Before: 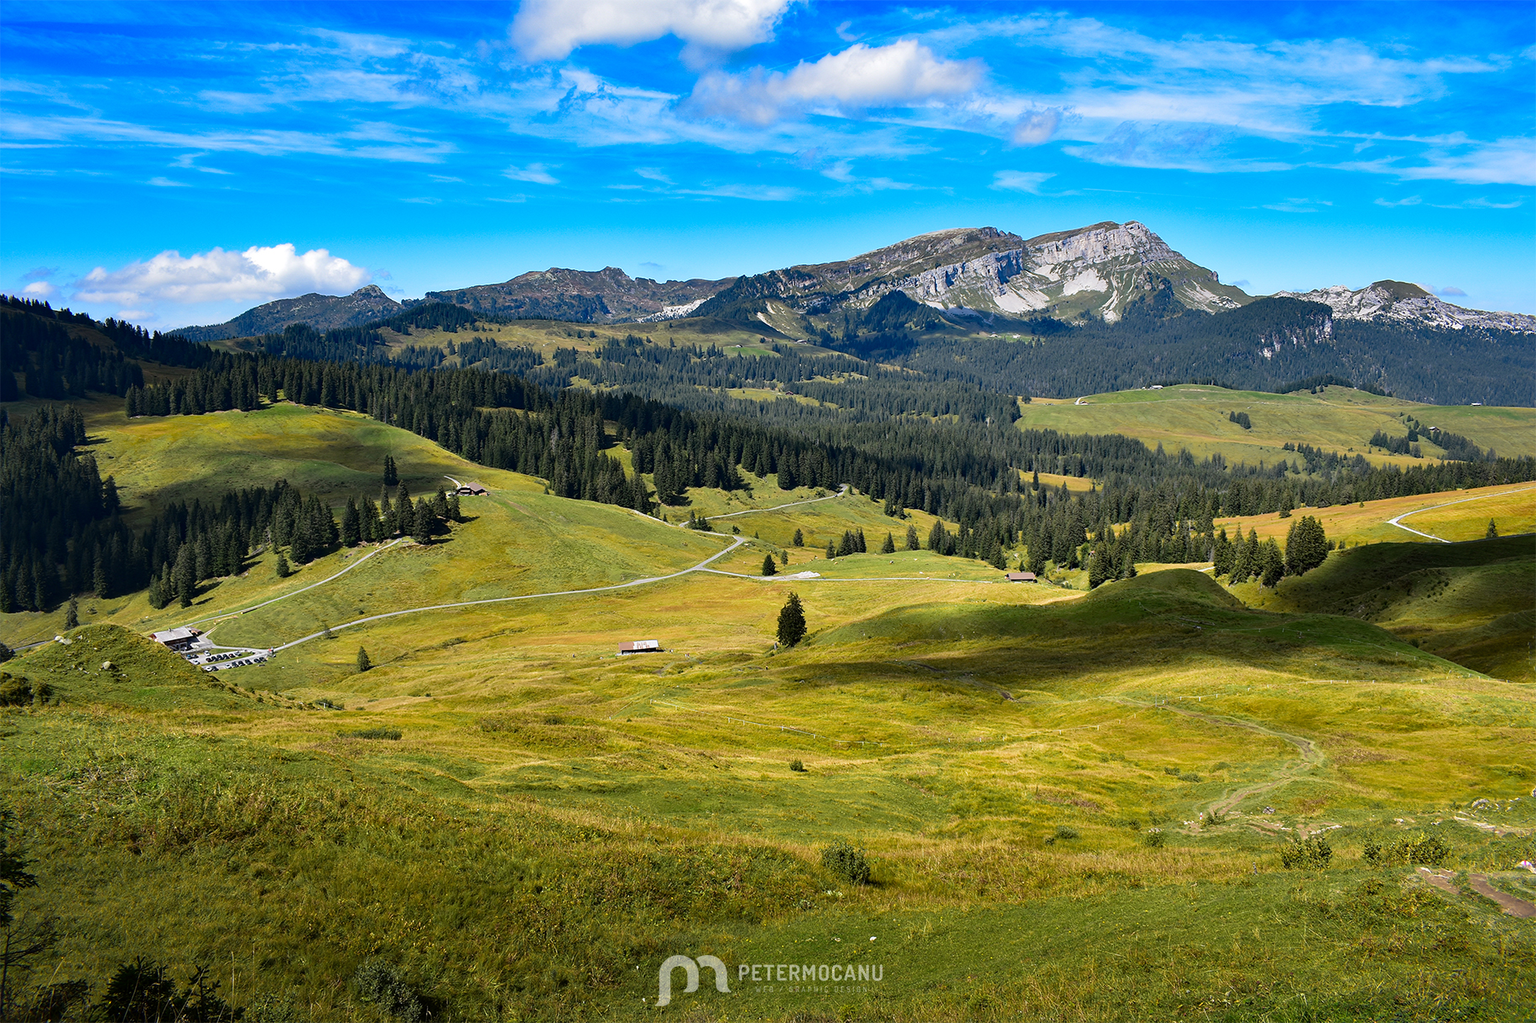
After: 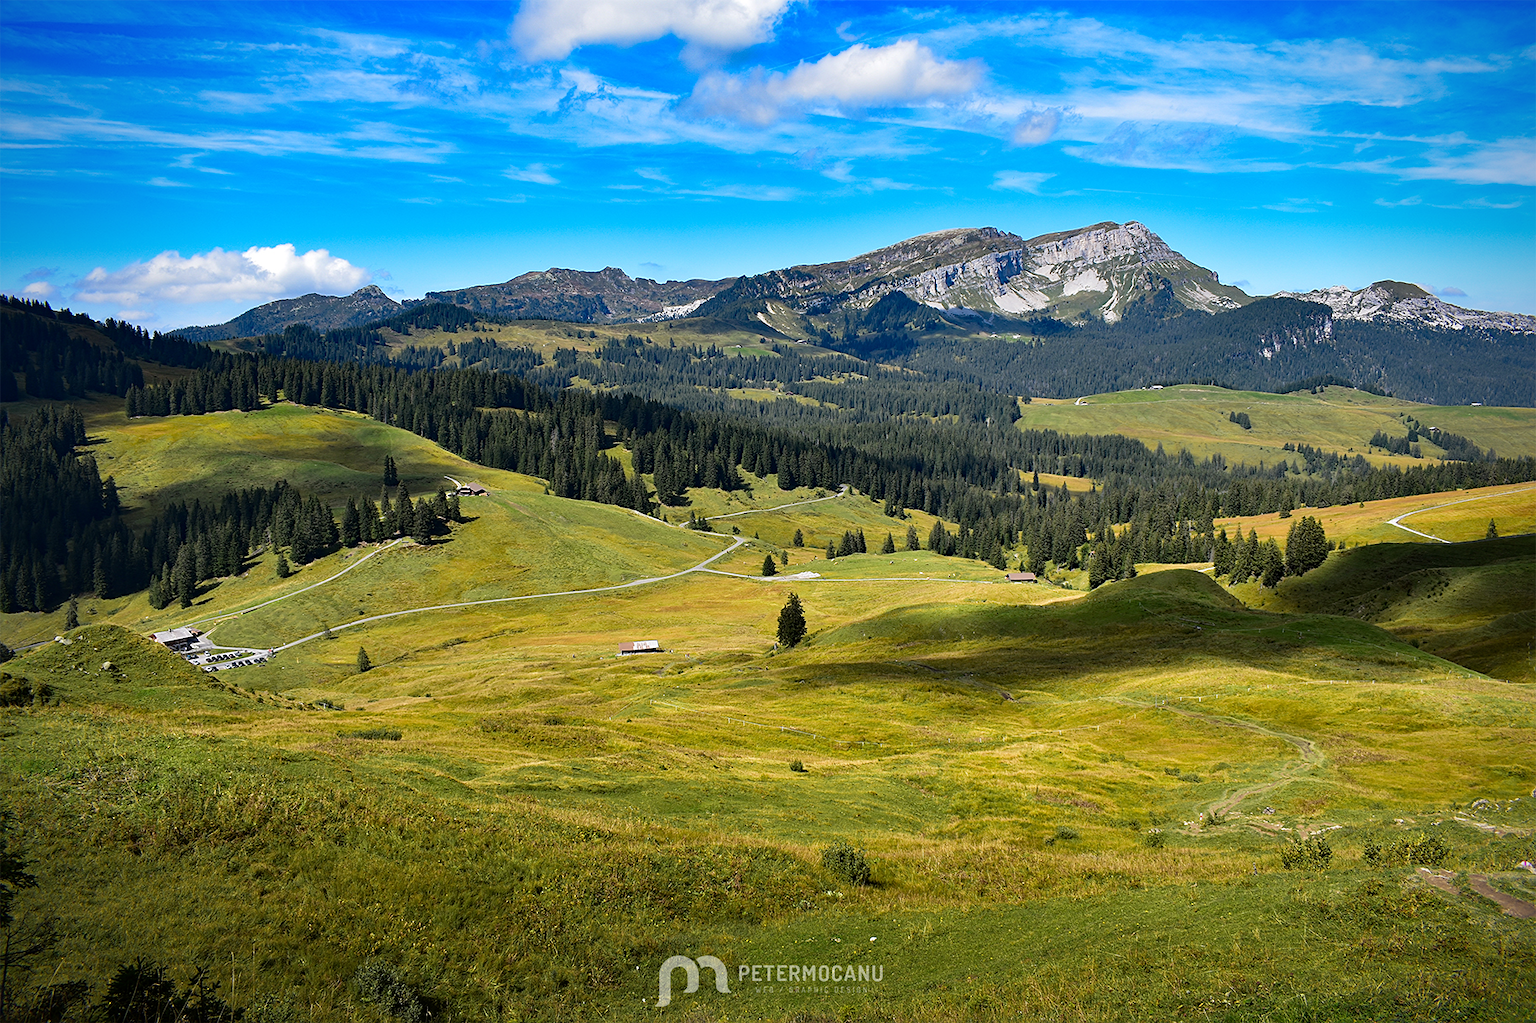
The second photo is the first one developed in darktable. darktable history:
sharpen: amount 0.2
vignetting: fall-off radius 60.86%, brightness -0.64, saturation -0.01
